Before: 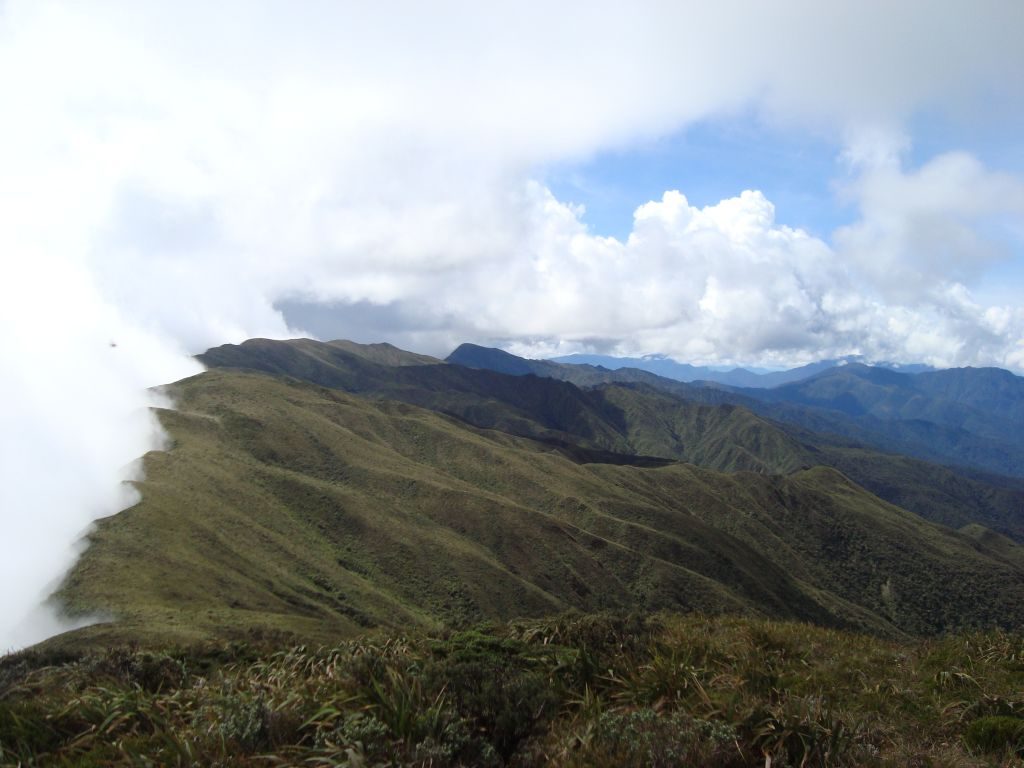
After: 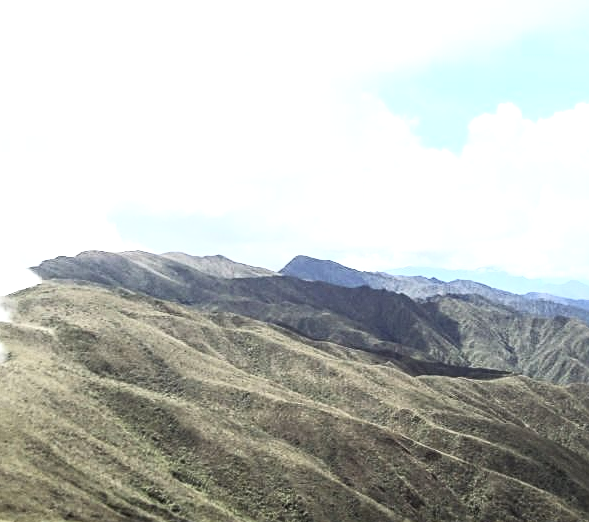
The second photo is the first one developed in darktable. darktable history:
exposure: exposure 0.67 EV, compensate highlight preservation false
contrast brightness saturation: contrast 0.436, brightness 0.554, saturation -0.186
crop: left 16.222%, top 11.494%, right 26.211%, bottom 20.474%
sharpen: on, module defaults
local contrast: detail 130%
